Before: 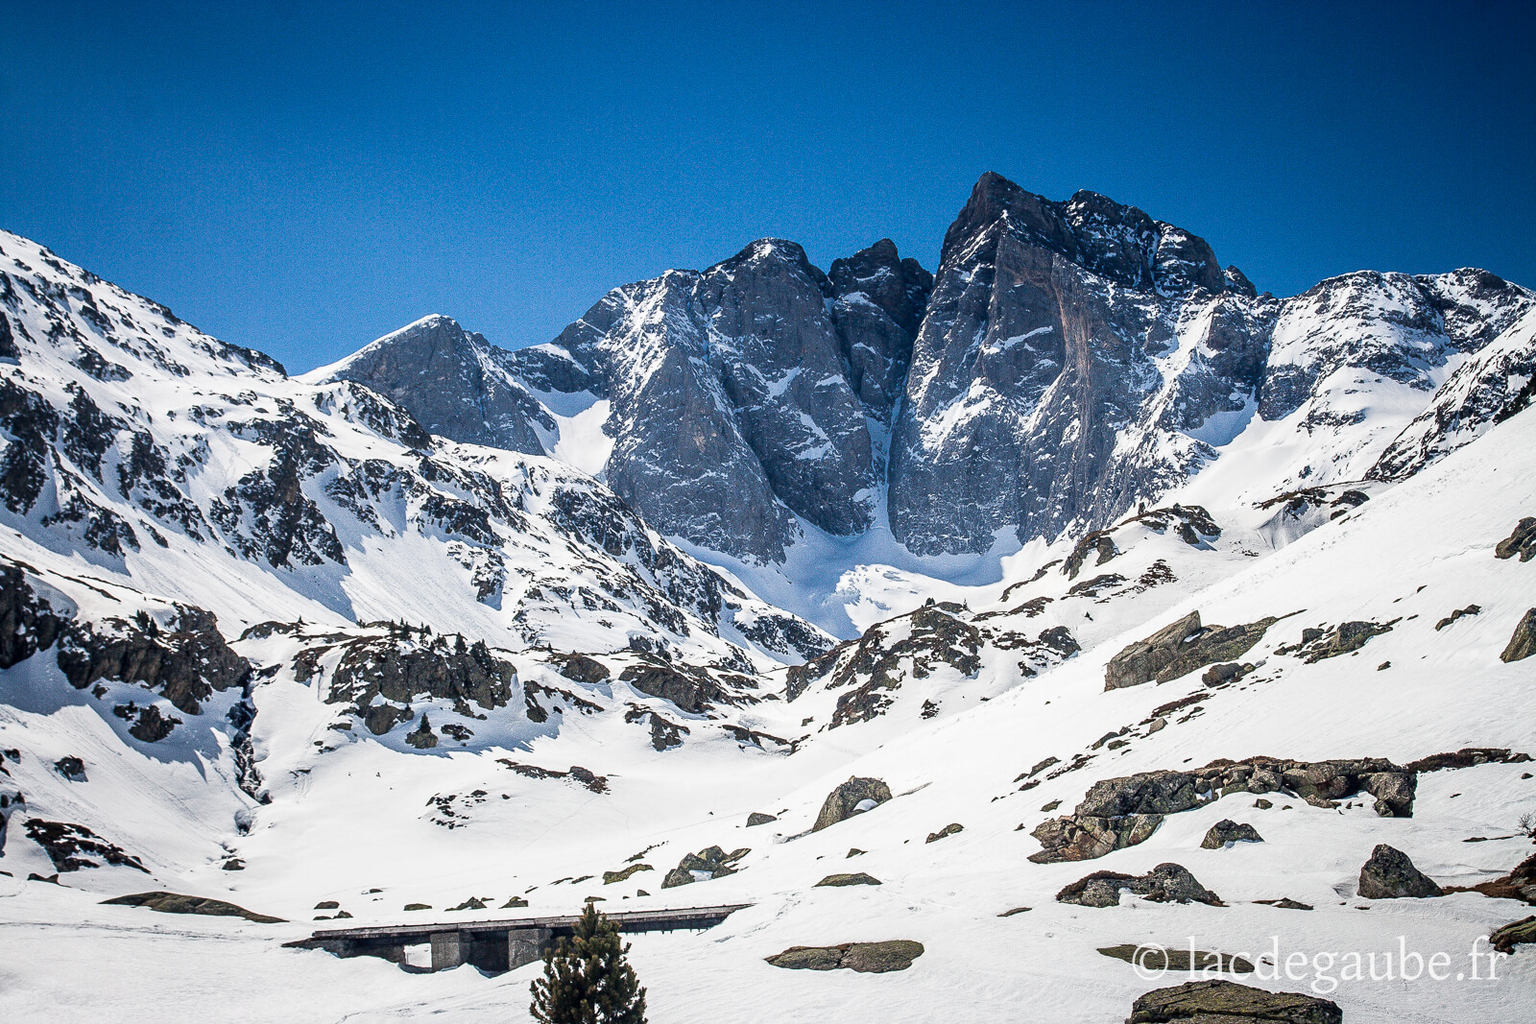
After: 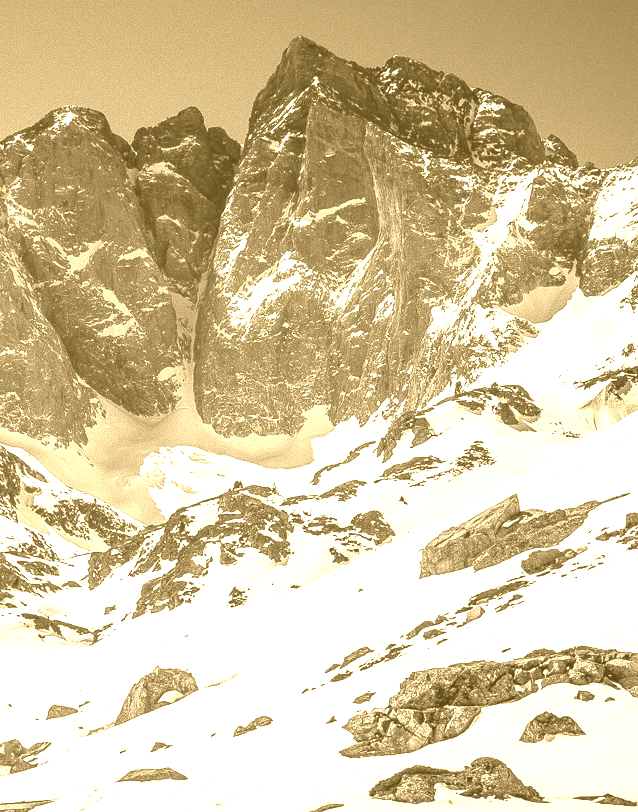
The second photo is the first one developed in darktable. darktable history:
crop: left 45.721%, top 13.393%, right 14.118%, bottom 10.01%
colorize: hue 36°, source mix 100%
